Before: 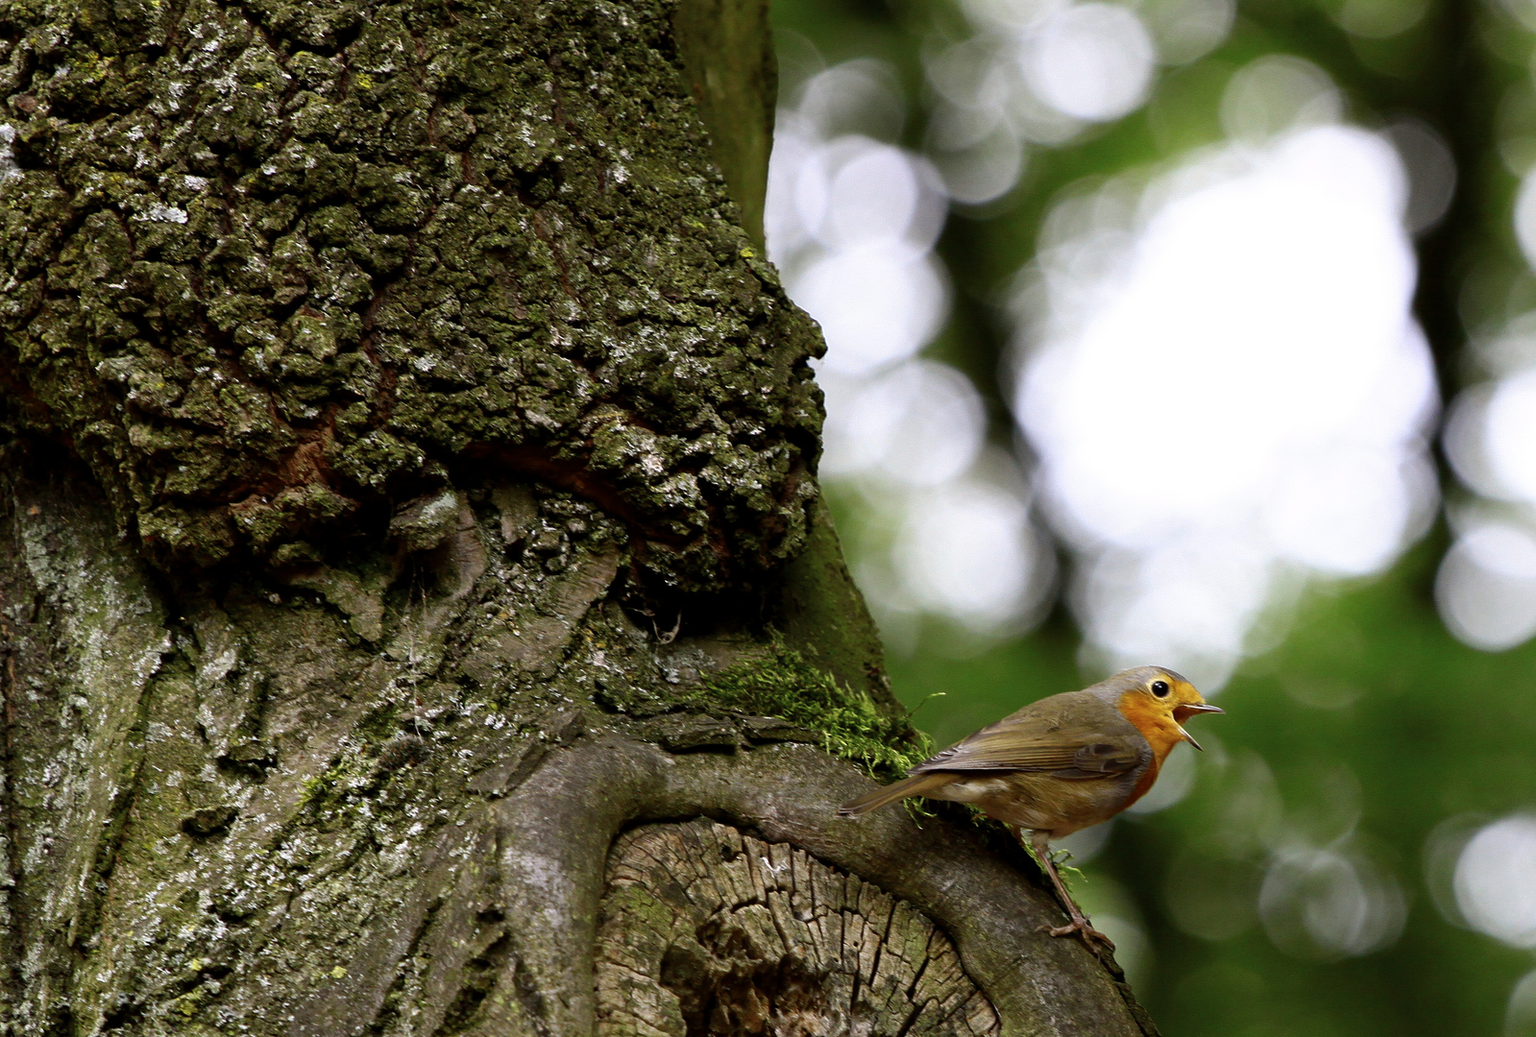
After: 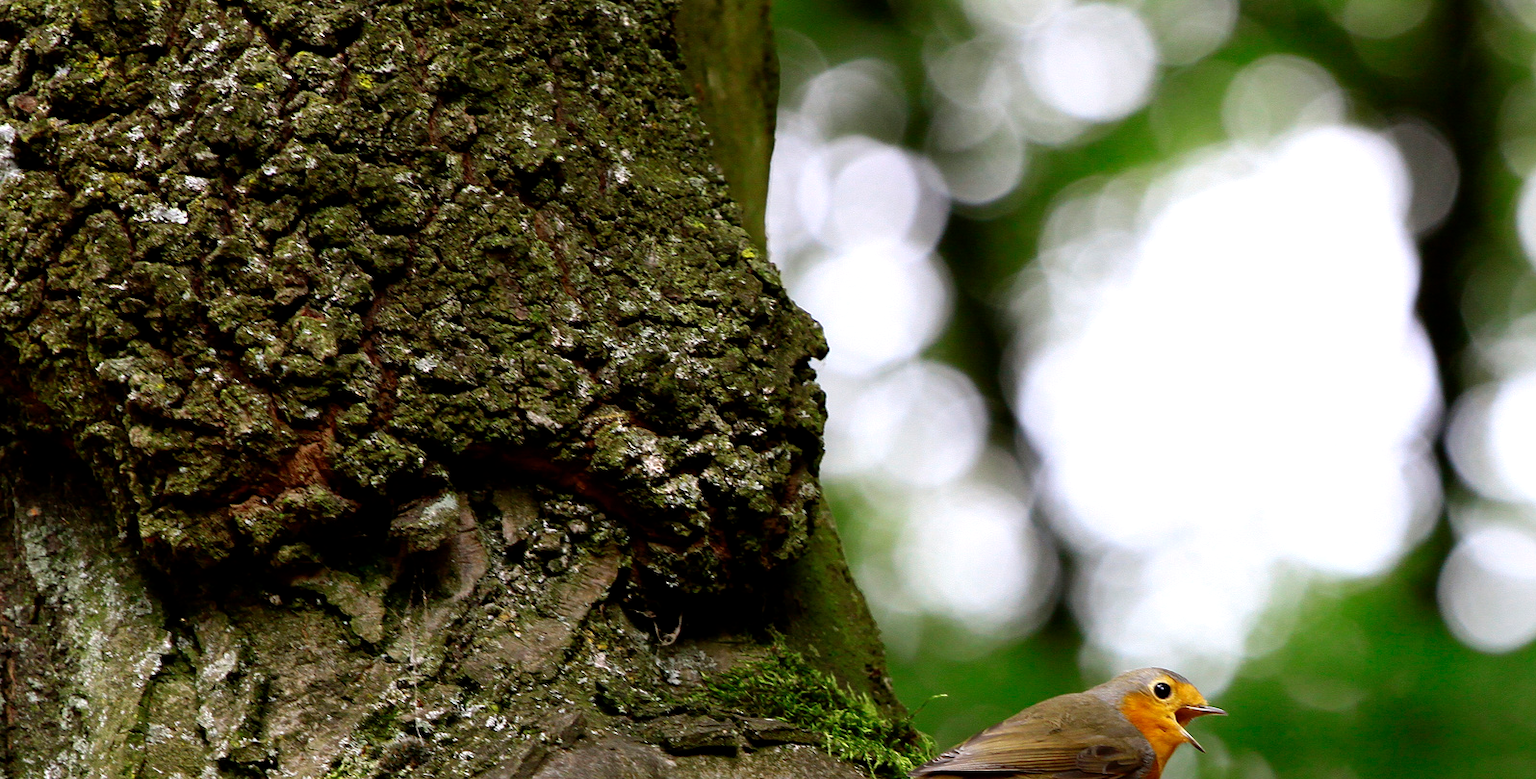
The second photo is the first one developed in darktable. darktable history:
exposure: exposure 0.161 EV, compensate highlight preservation false
crop: bottom 24.967%
